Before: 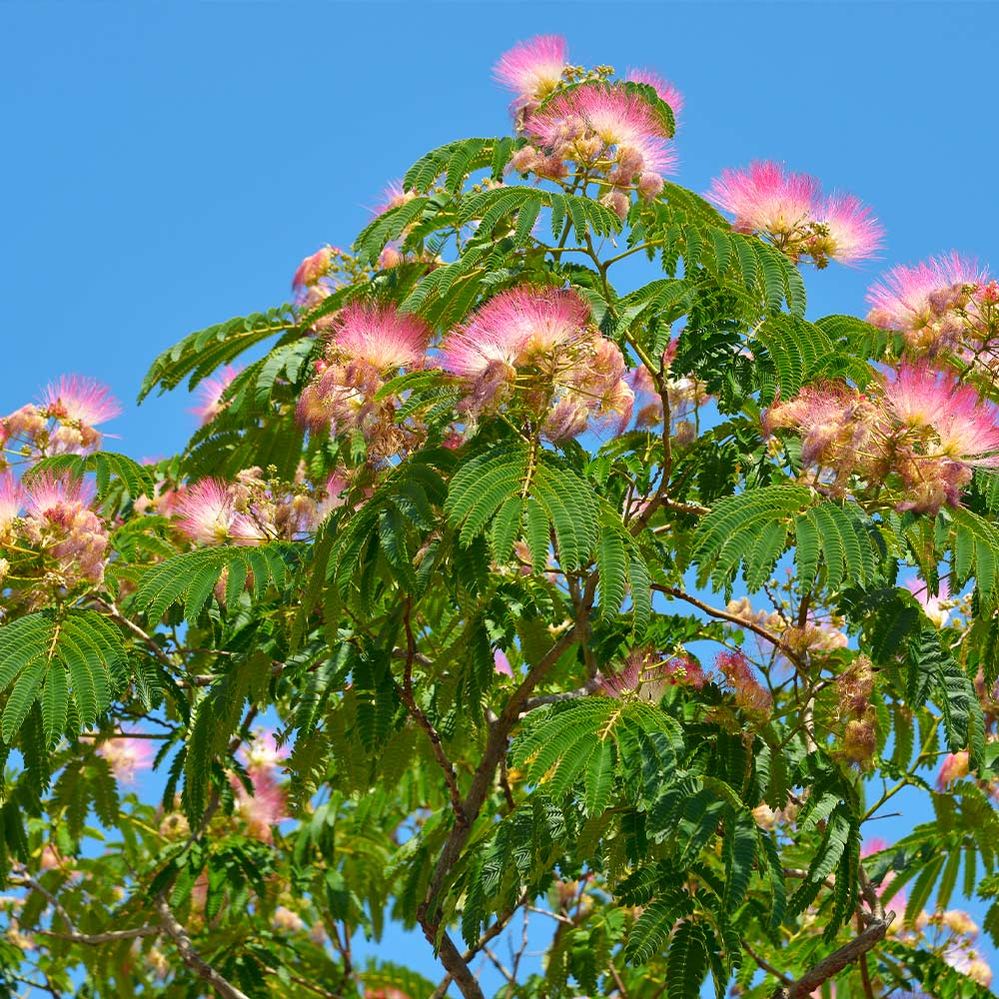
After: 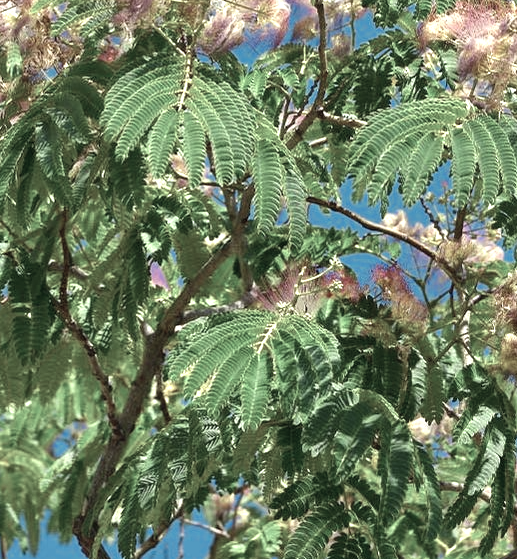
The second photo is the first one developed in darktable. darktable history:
crop: left 34.479%, top 38.822%, right 13.718%, bottom 5.172%
color zones: curves: ch0 [(0.25, 0.667) (0.758, 0.368)]; ch1 [(0.215, 0.245) (0.761, 0.373)]; ch2 [(0.247, 0.554) (0.761, 0.436)]
